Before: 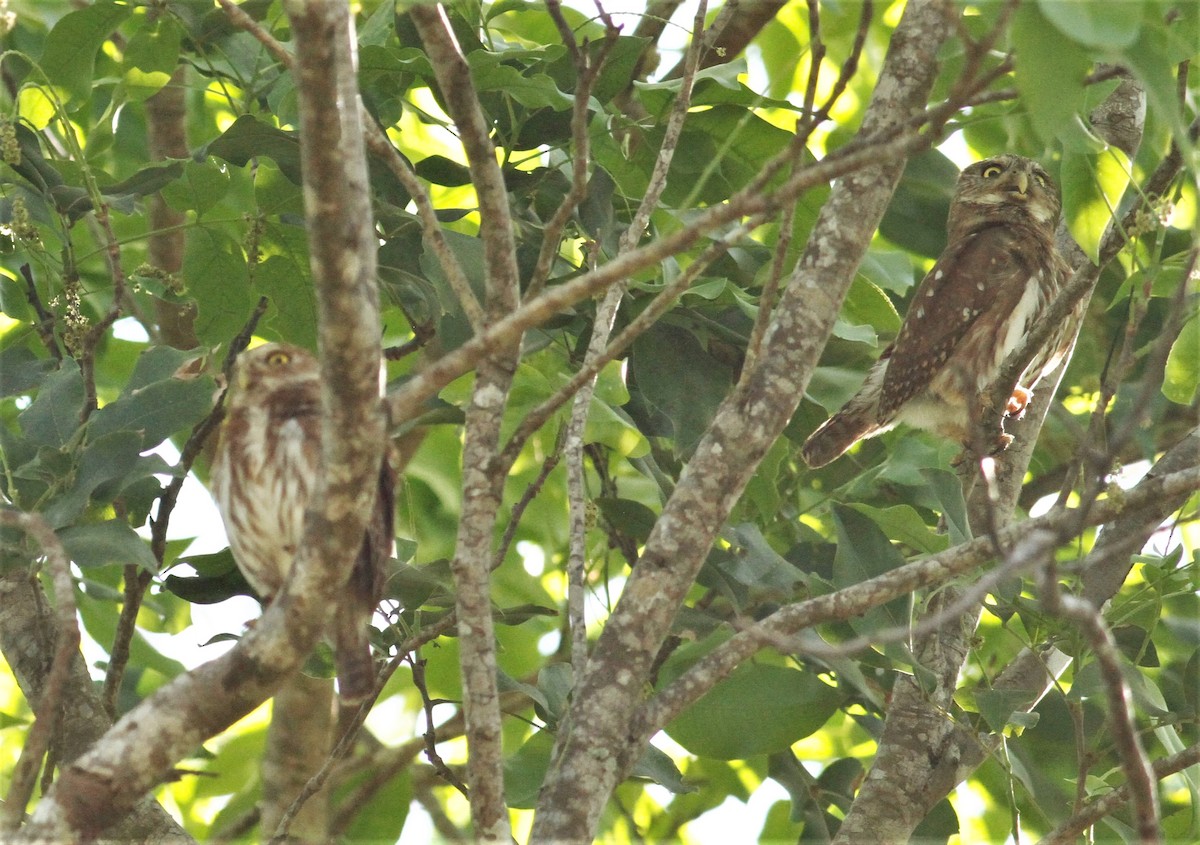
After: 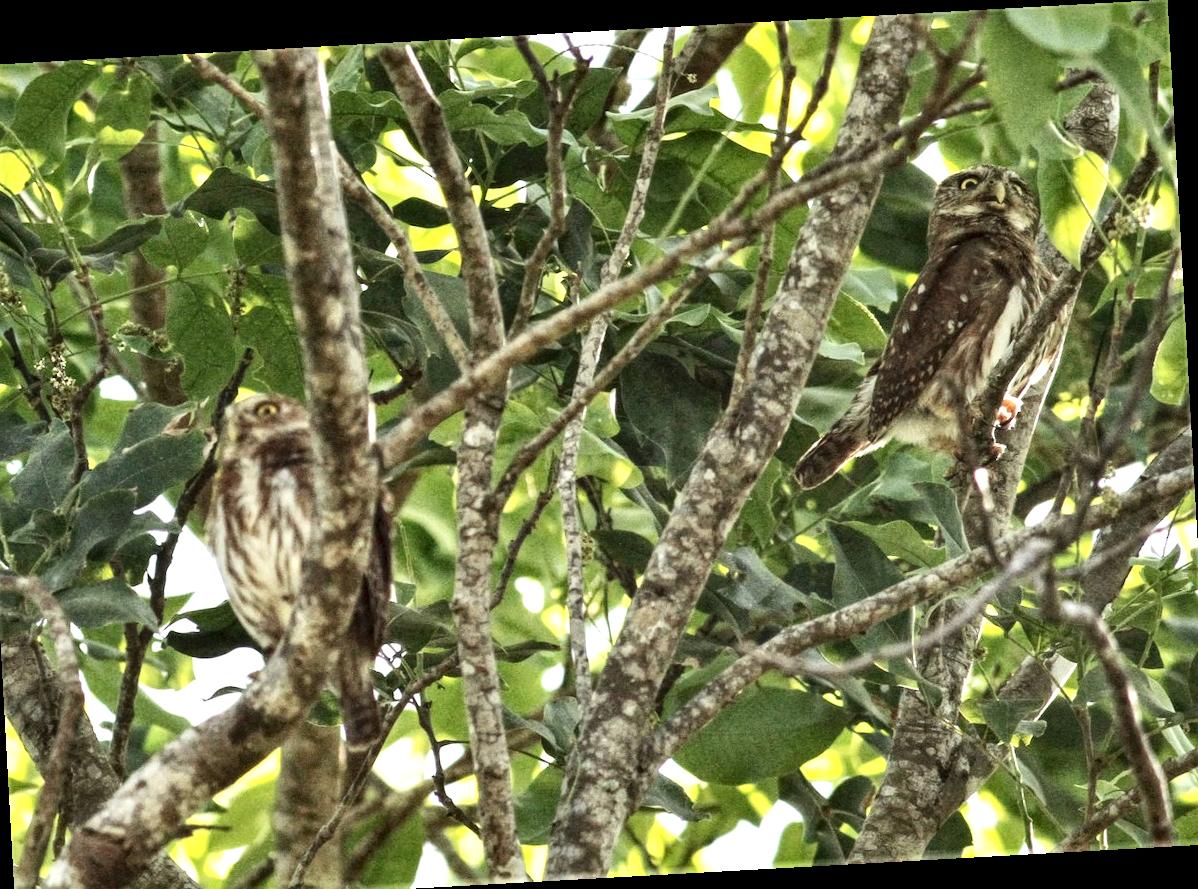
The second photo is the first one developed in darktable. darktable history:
rotate and perspective: rotation -3.18°, automatic cropping off
crop and rotate: left 2.536%, right 1.107%, bottom 2.246%
local contrast: highlights 100%, shadows 100%, detail 200%, midtone range 0.2
contrast brightness saturation: contrast 0.28
